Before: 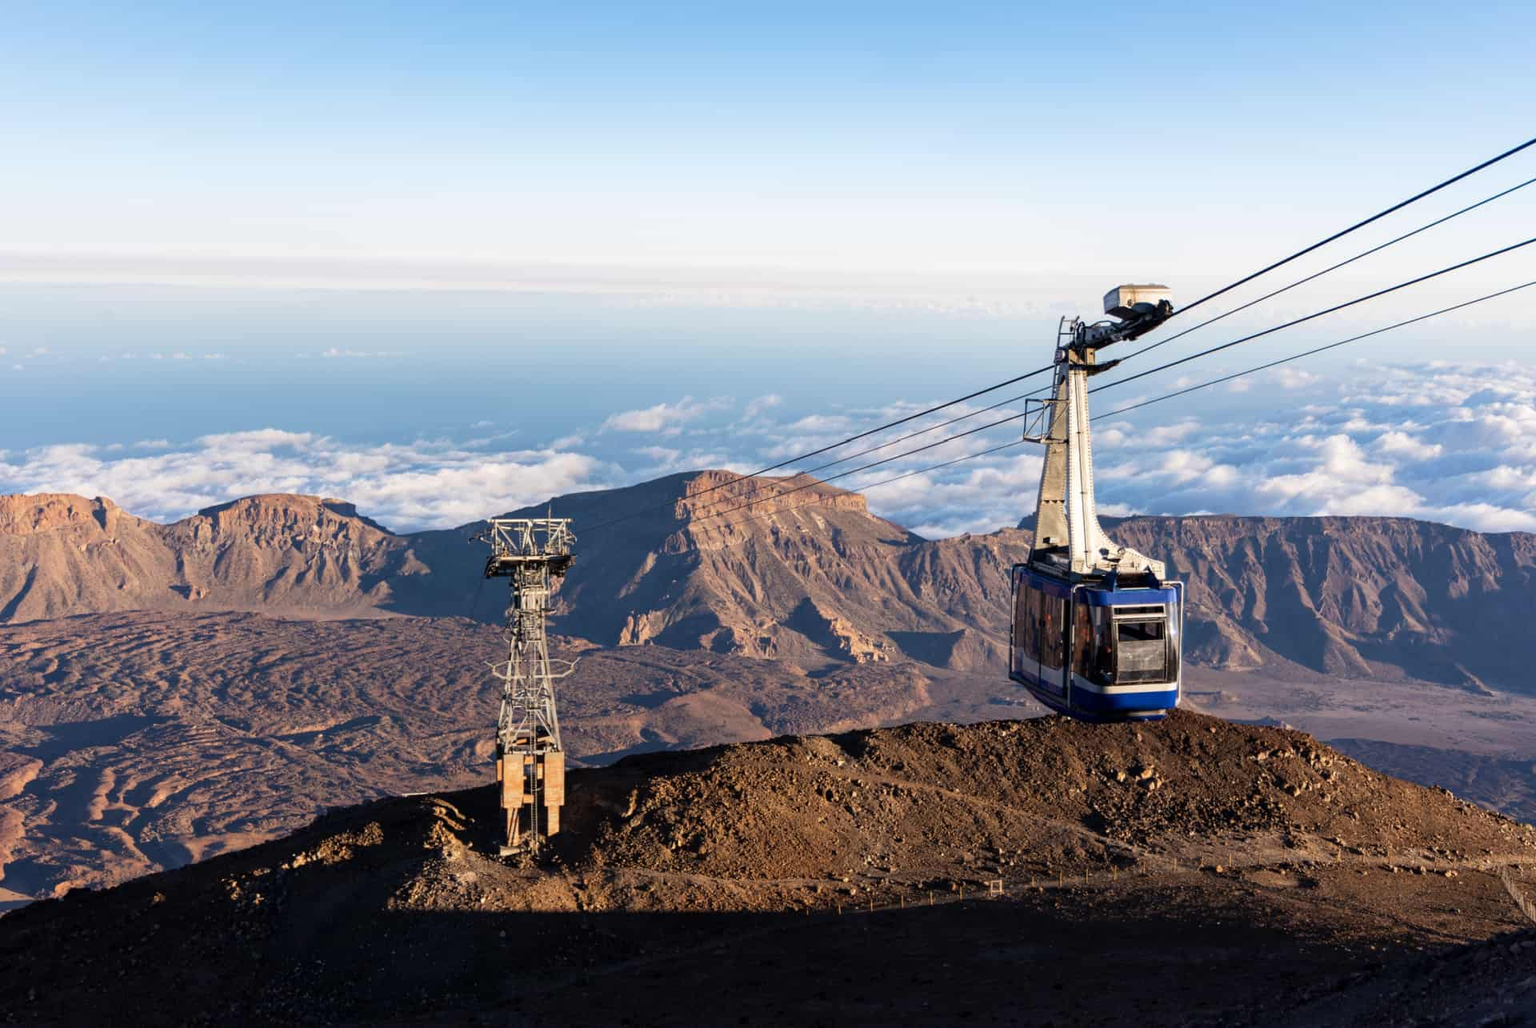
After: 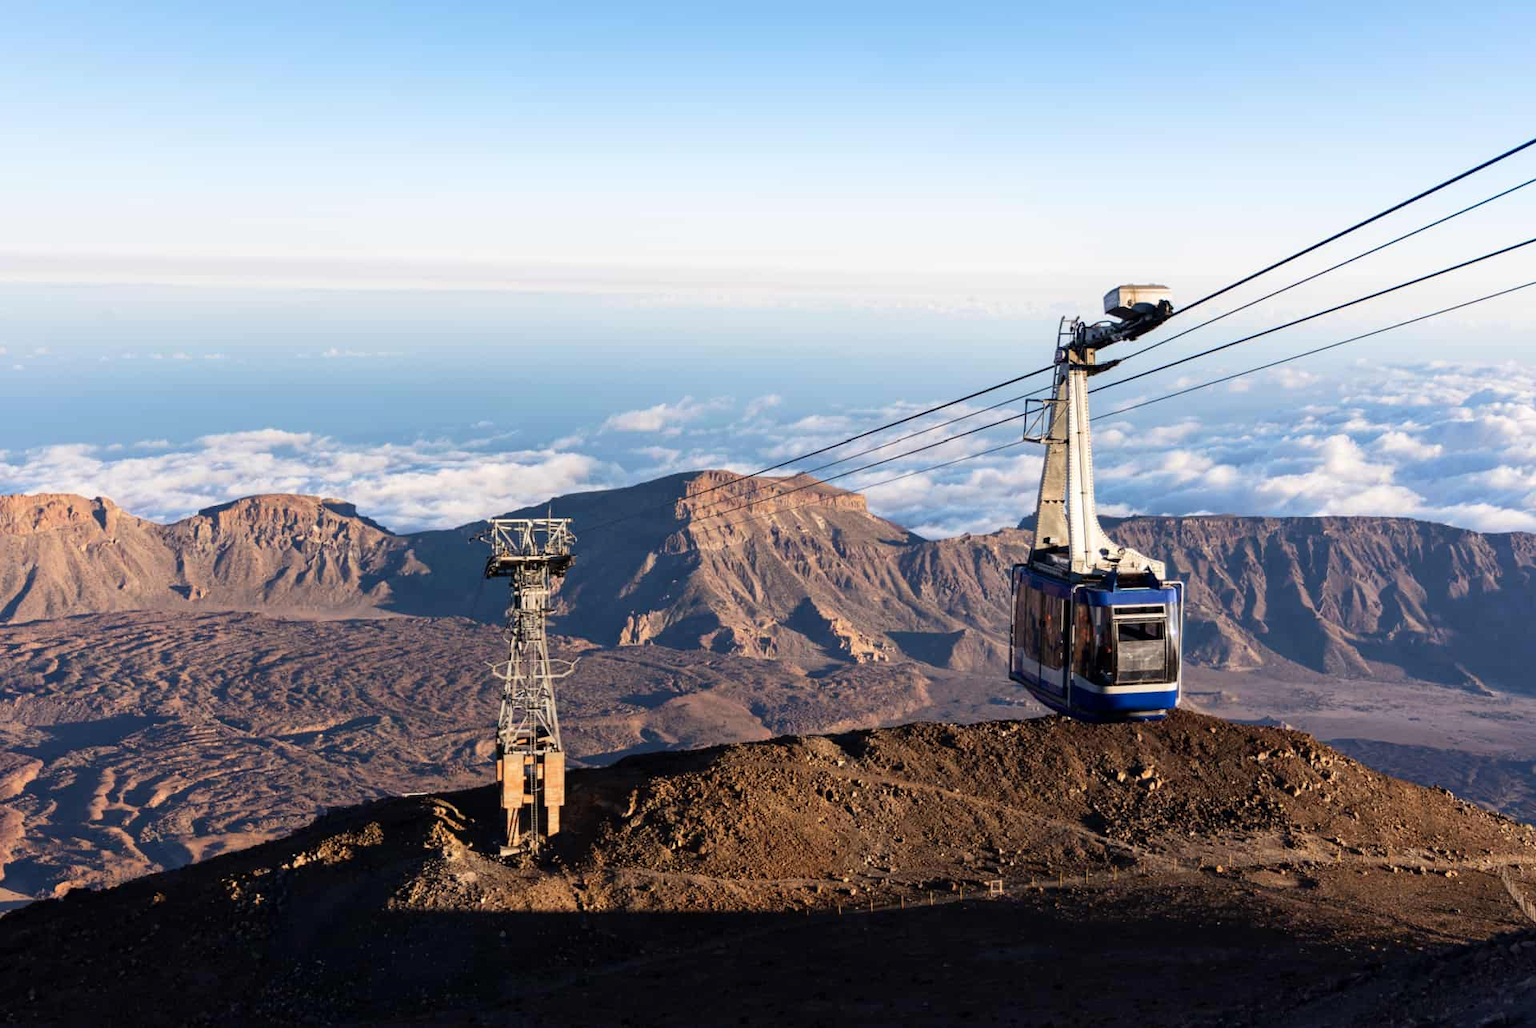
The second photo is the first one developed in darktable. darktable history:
contrast brightness saturation: contrast 0.097, brightness 0.013, saturation 0.016
